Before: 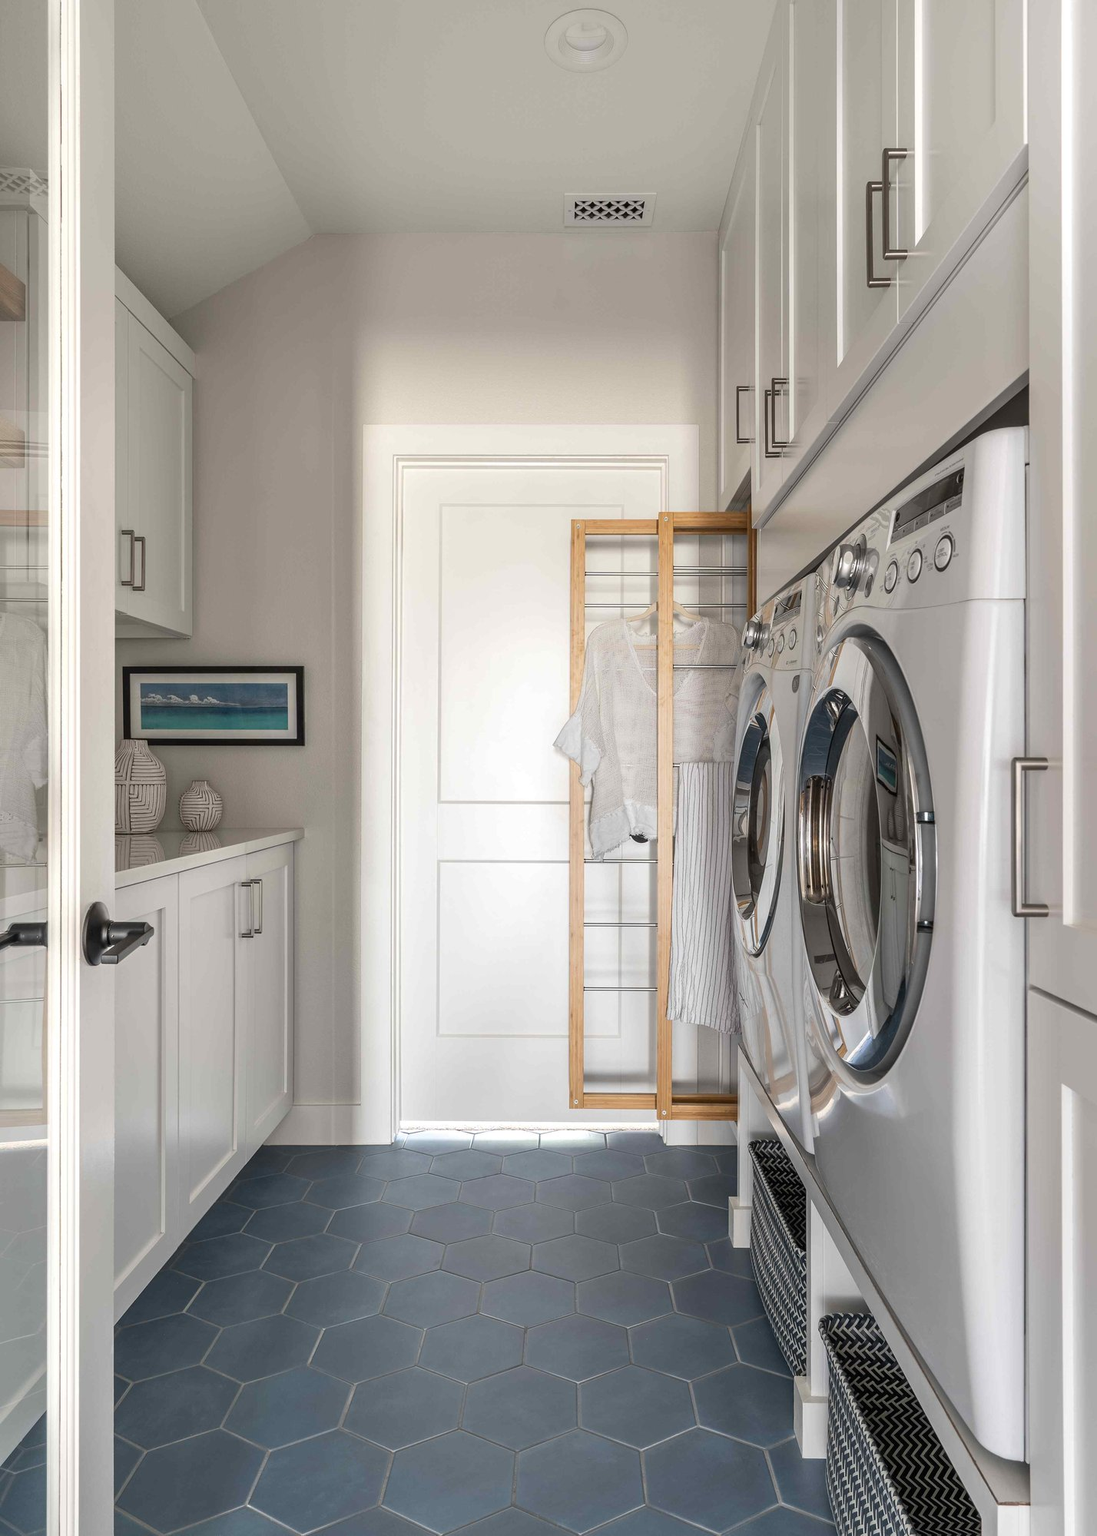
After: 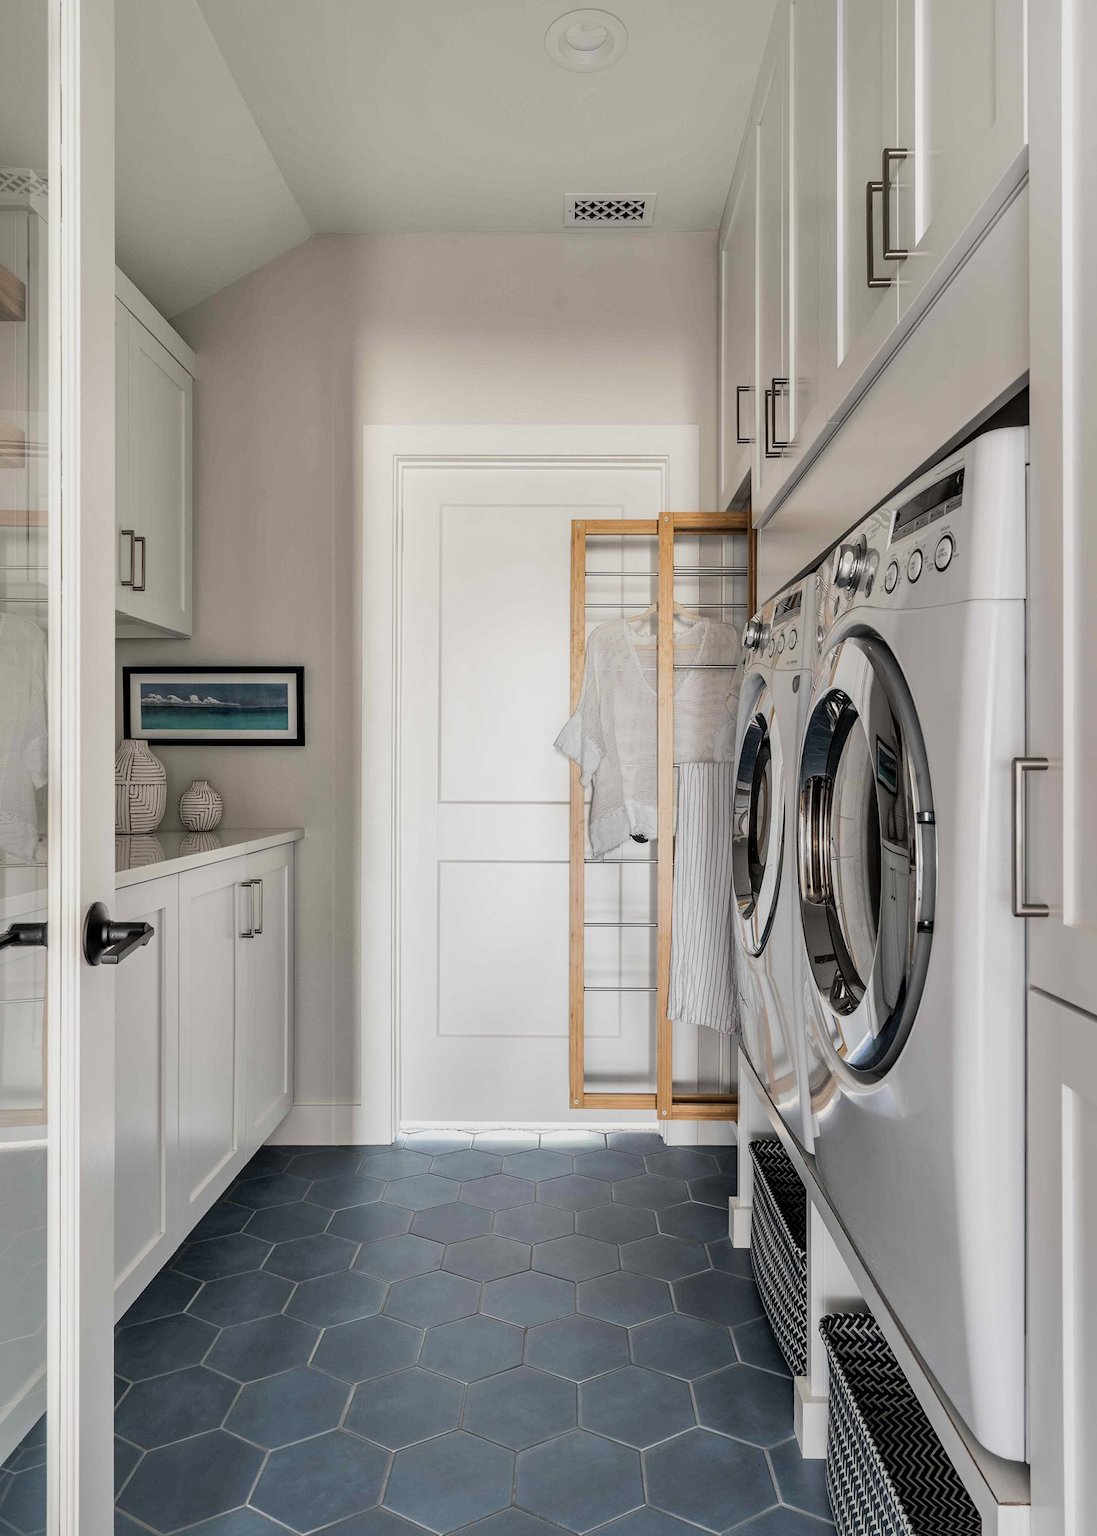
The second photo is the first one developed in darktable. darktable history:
filmic rgb: black relative exposure -5.14 EV, white relative exposure 3.56 EV, hardness 3.18, contrast 1.405, highlights saturation mix -49.7%
shadows and highlights: on, module defaults
